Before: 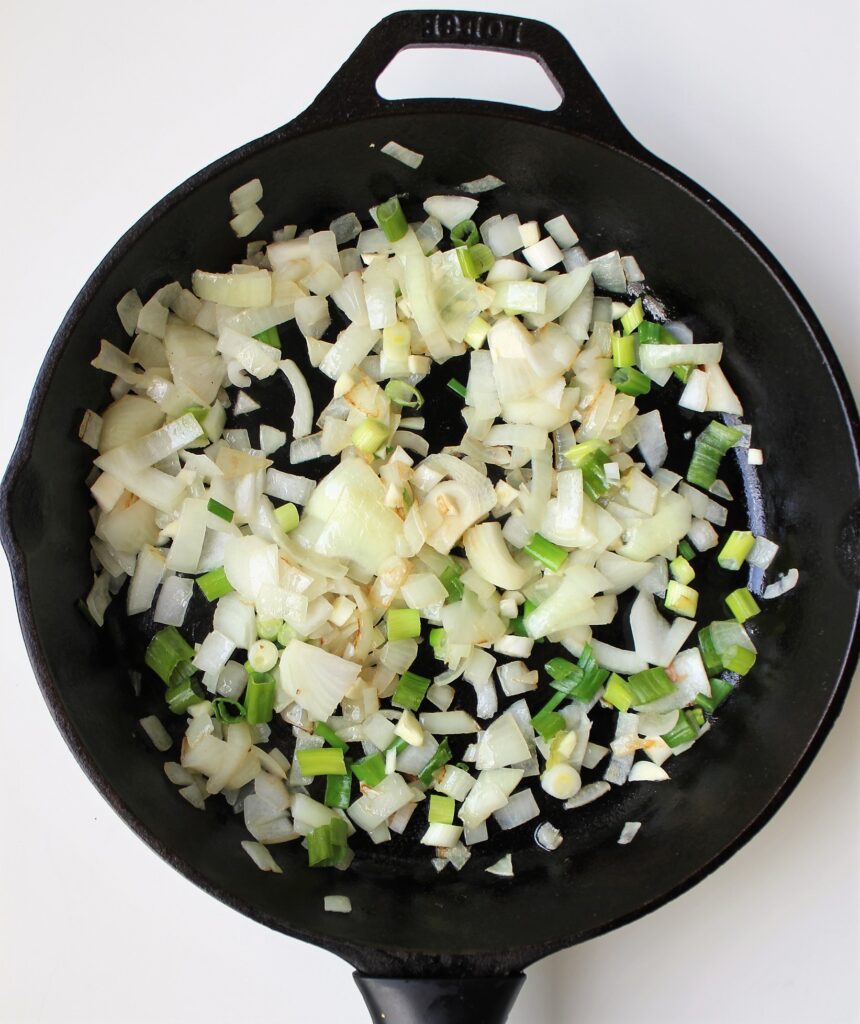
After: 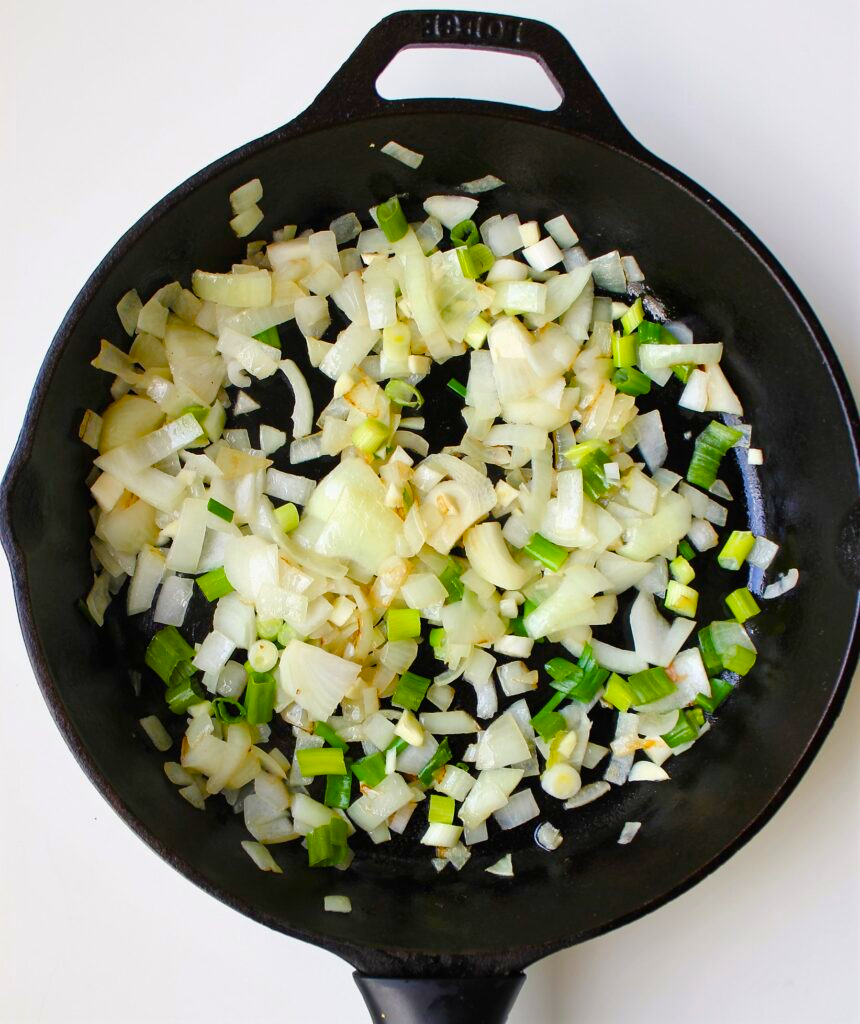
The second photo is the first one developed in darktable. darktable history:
color balance rgb: shadows lift › hue 86.64°, linear chroma grading › global chroma 9.018%, perceptual saturation grading › global saturation 39.604%, perceptual saturation grading › highlights -24.813%, perceptual saturation grading › mid-tones 35.319%, perceptual saturation grading › shadows 36.135%
